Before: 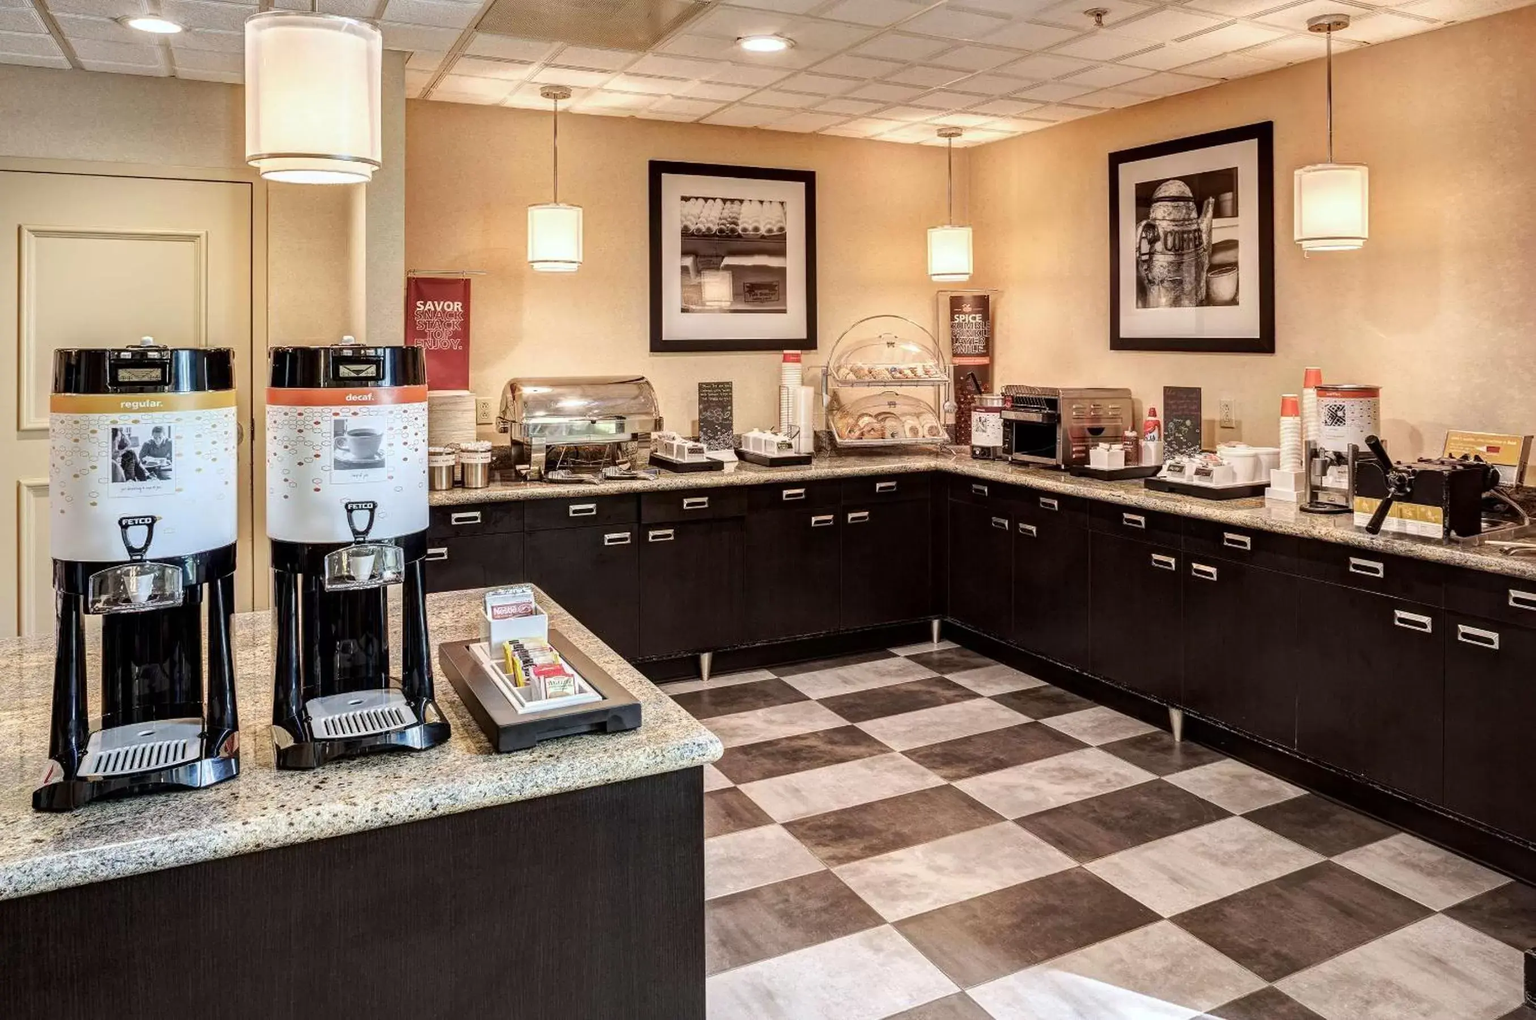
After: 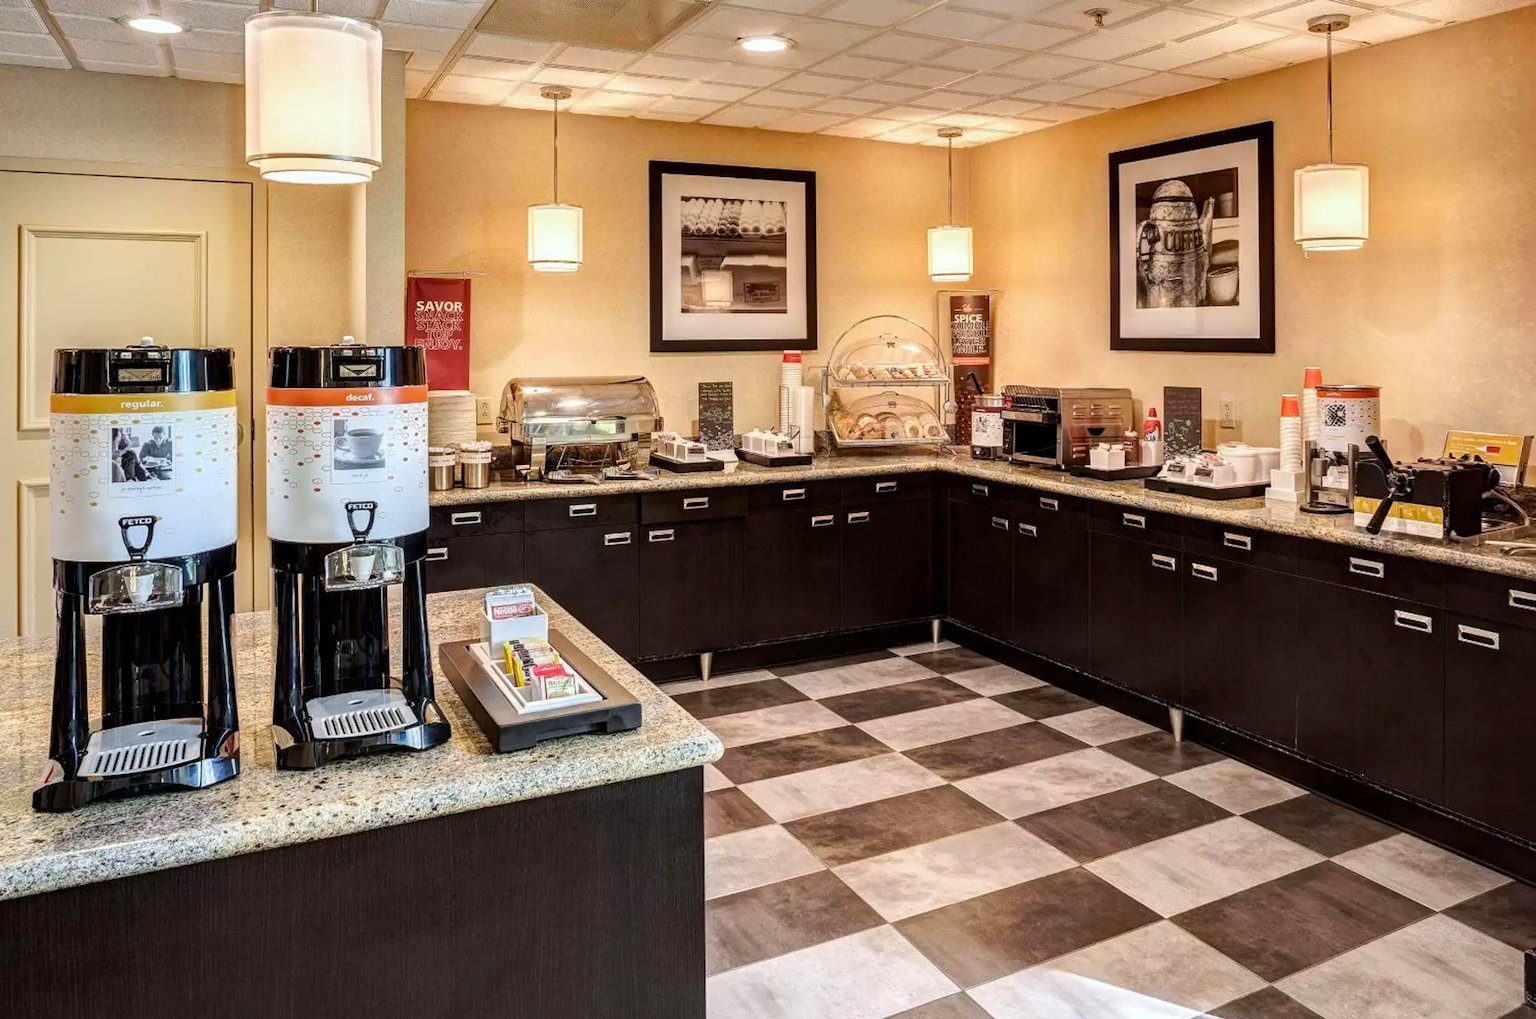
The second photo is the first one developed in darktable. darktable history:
color balance rgb: perceptual saturation grading › global saturation 25.831%
